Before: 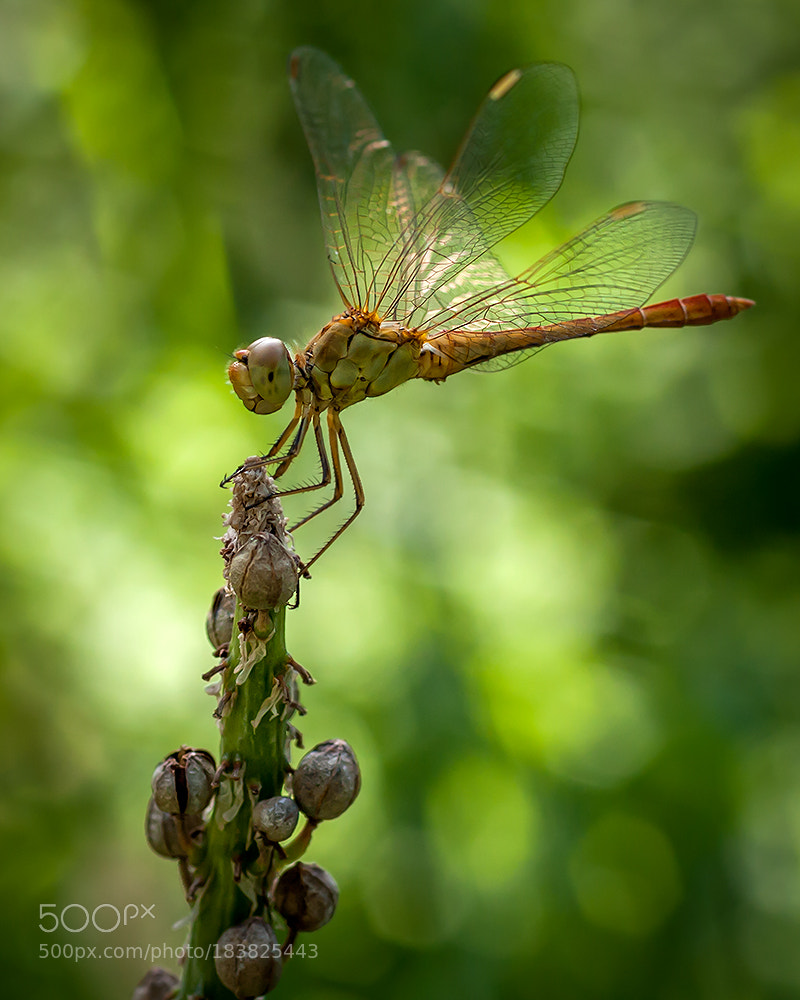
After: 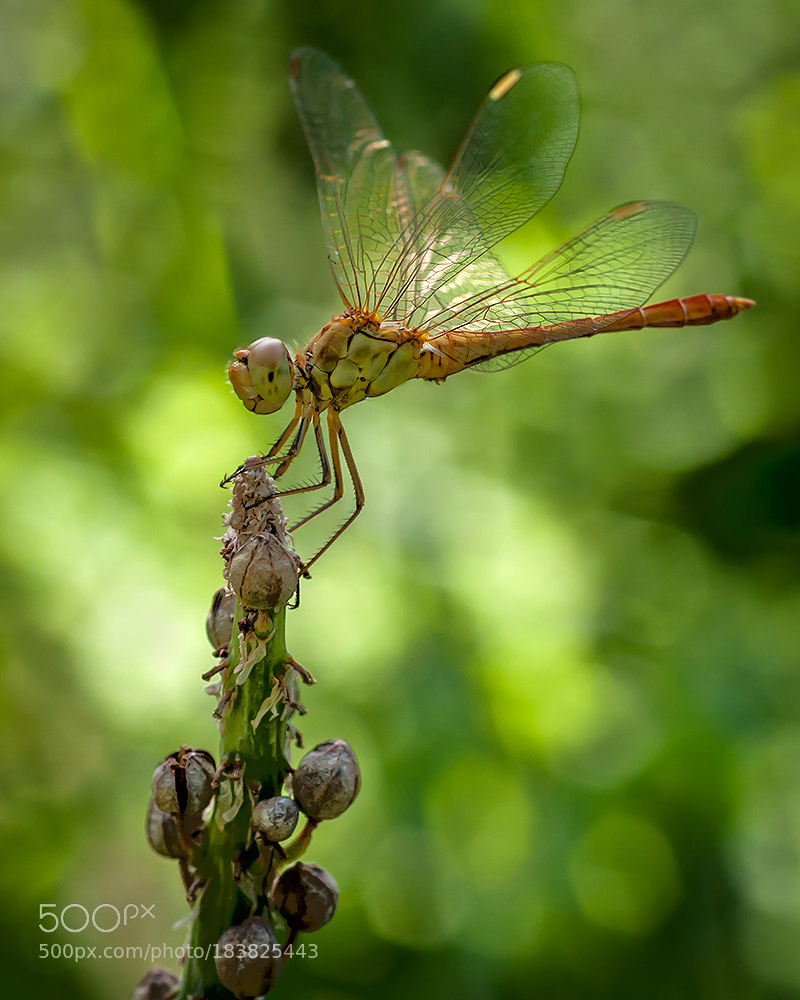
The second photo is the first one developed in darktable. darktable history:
tone equalizer: -7 EV -0.646 EV, -6 EV 0.987 EV, -5 EV -0.427 EV, -4 EV 0.425 EV, -3 EV 0.441 EV, -2 EV 0.143 EV, -1 EV -0.144 EV, +0 EV -0.421 EV, luminance estimator HSV value / RGB max
